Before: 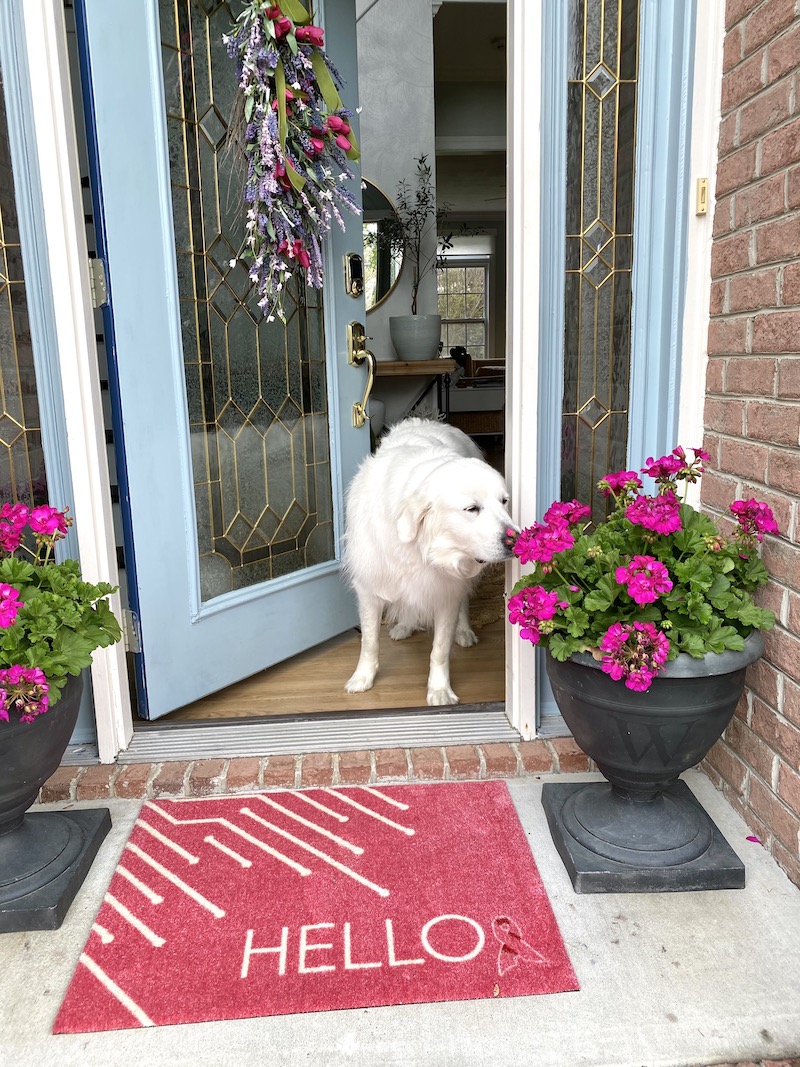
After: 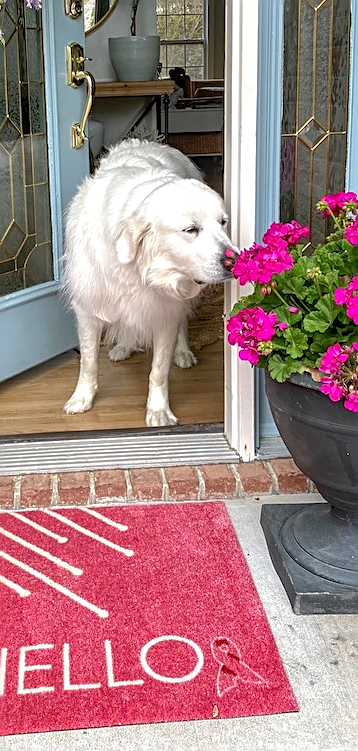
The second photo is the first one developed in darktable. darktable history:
shadows and highlights: shadows color adjustment 98.02%, highlights color adjustment 58.81%
sharpen: on, module defaults
local contrast: detail 130%
crop: left 35.235%, top 26.151%, right 19.974%, bottom 3.408%
